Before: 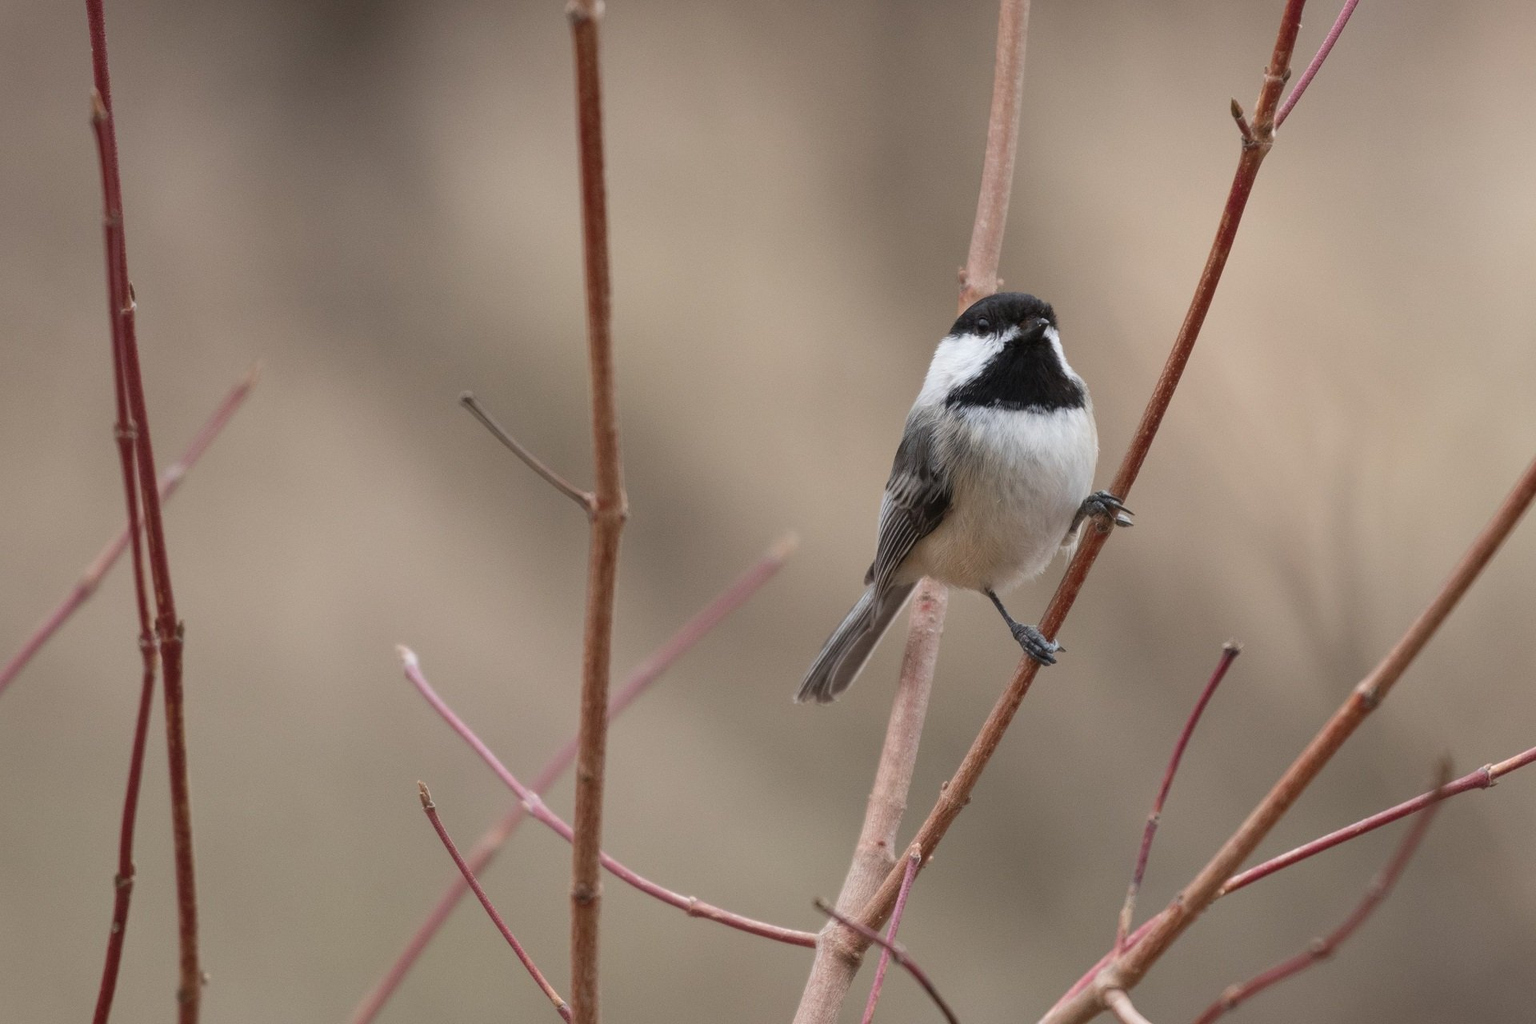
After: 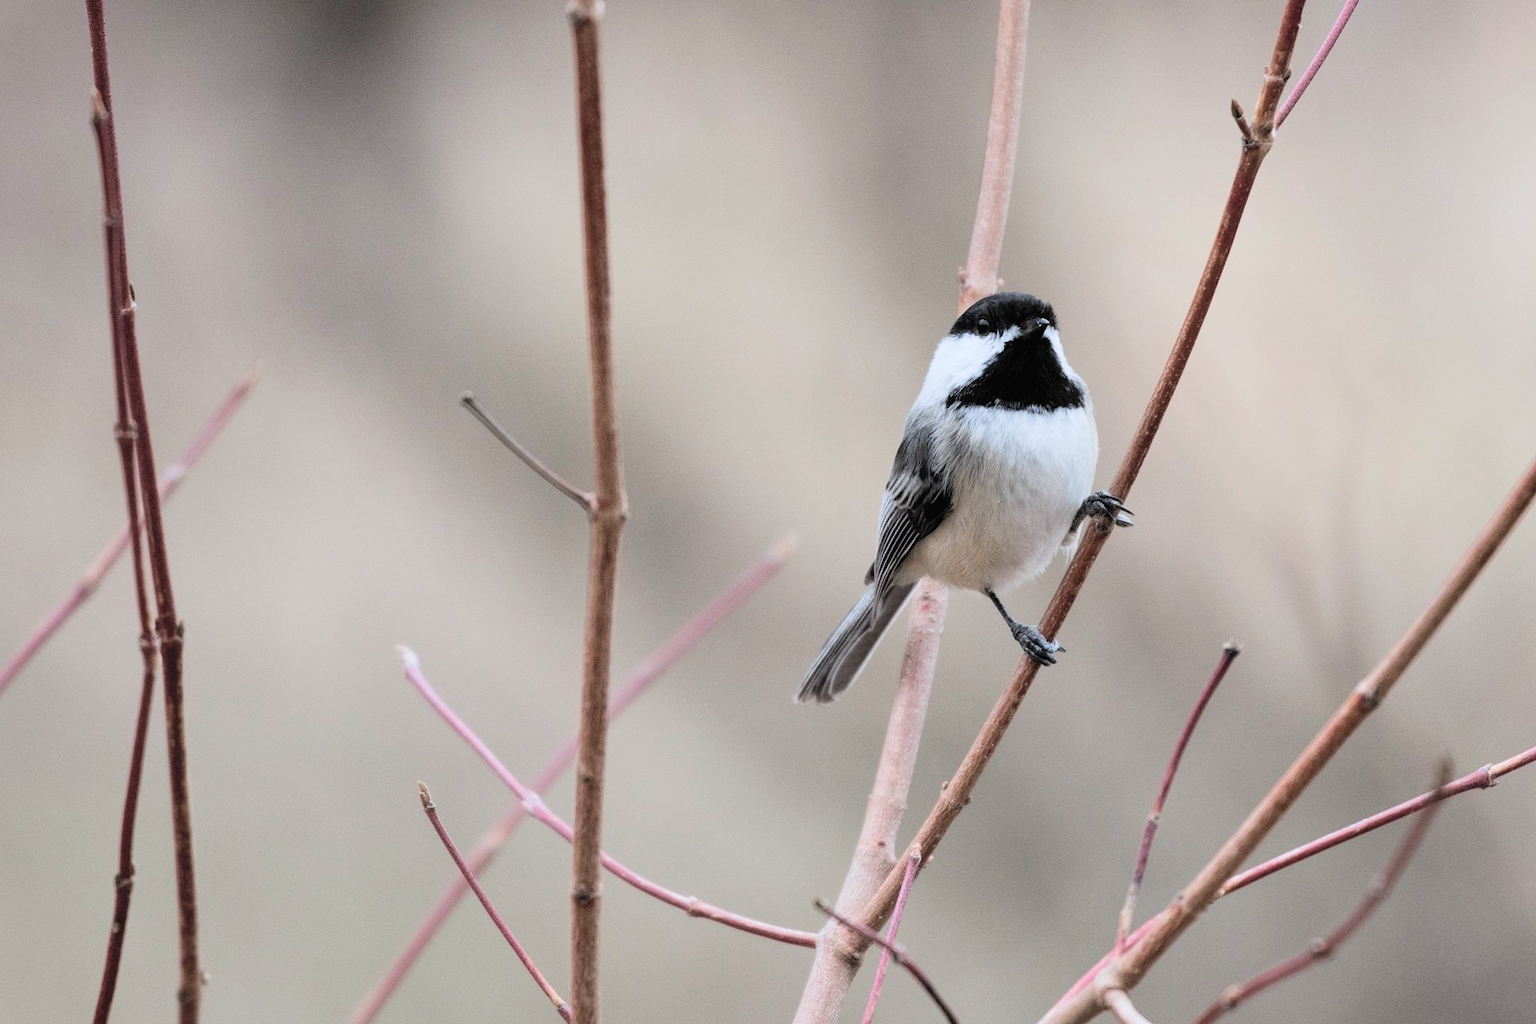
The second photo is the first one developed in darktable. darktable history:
contrast brightness saturation: contrast 0.1, brightness 0.3, saturation 0.14
filmic rgb: black relative exposure -5 EV, white relative exposure 3.5 EV, hardness 3.19, contrast 1.4, highlights saturation mix -50%
color calibration: illuminant custom, x 0.368, y 0.373, temperature 4330.32 K
